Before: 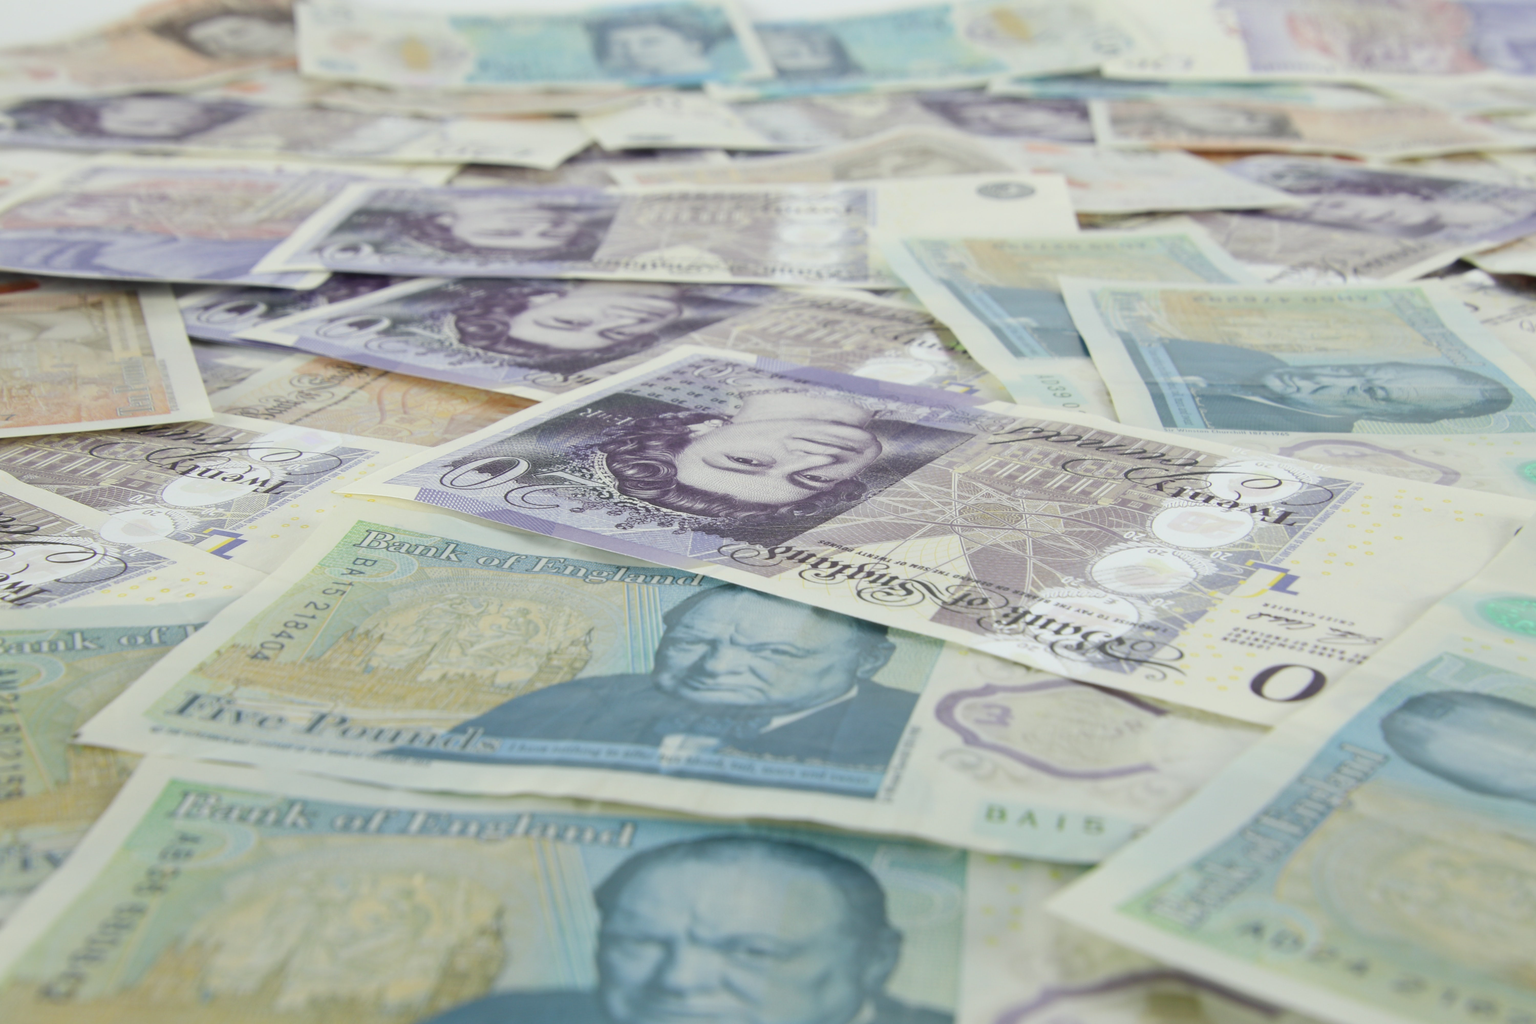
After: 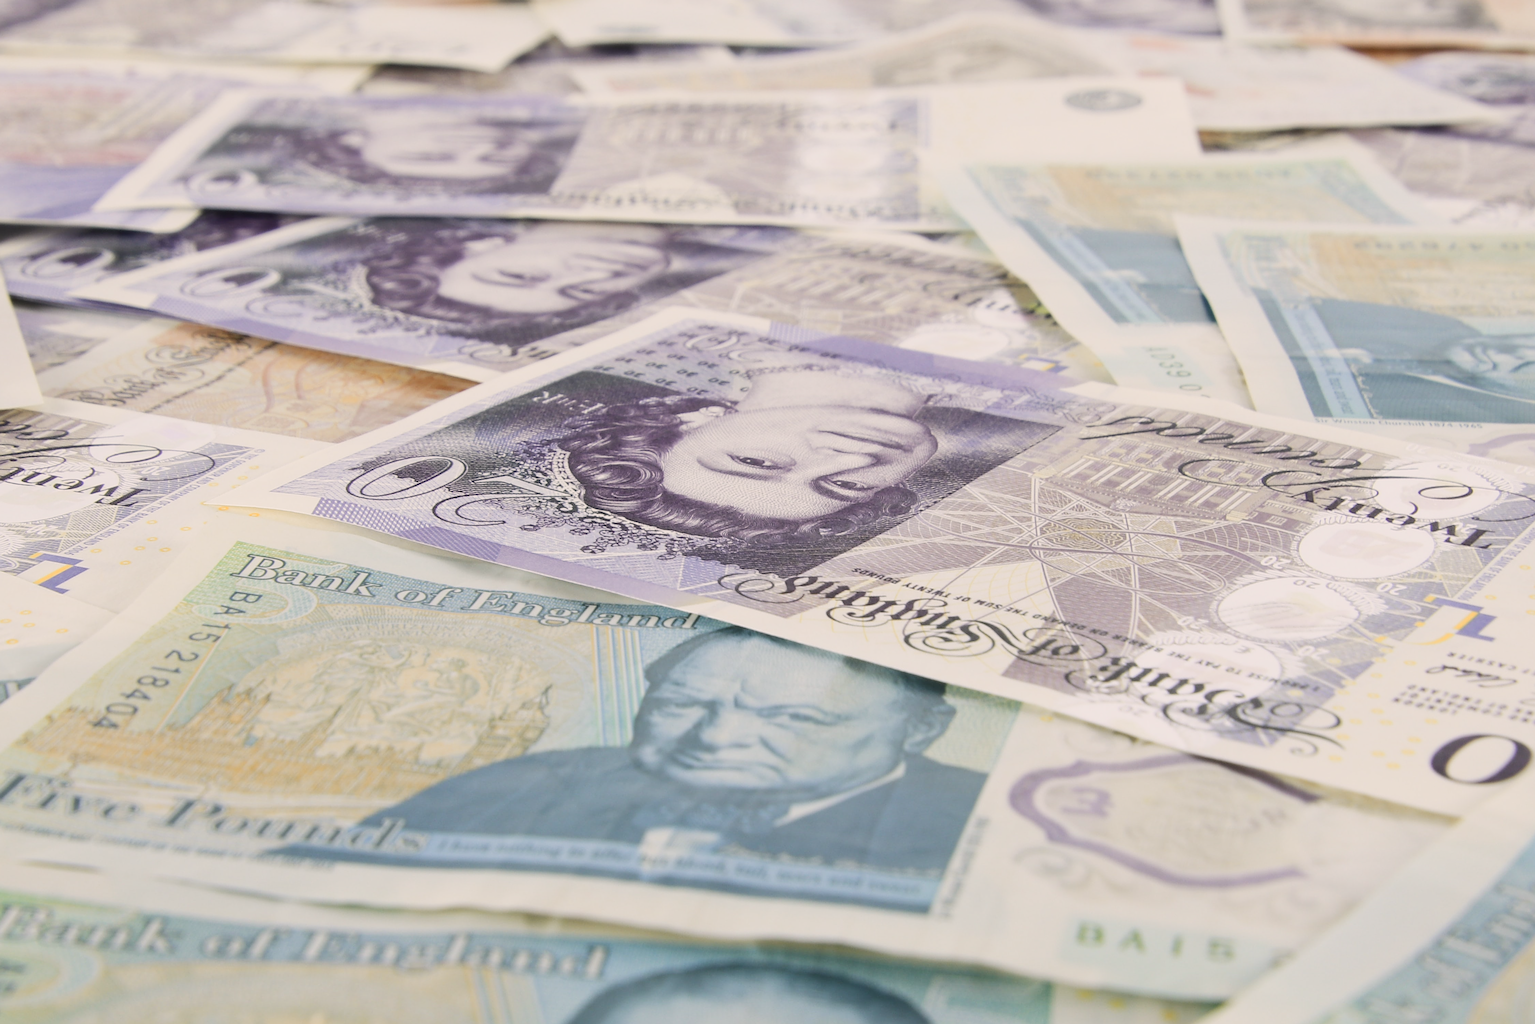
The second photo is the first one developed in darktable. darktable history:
sigmoid: contrast 1.22, skew 0.65
sharpen: on, module defaults
white balance: red 0.988, blue 1.017
color zones: curves: ch2 [(0, 0.5) (0.143, 0.5) (0.286, 0.416) (0.429, 0.5) (0.571, 0.5) (0.714, 0.5) (0.857, 0.5) (1, 0.5)]
tone equalizer: -8 EV -0.417 EV, -7 EV -0.389 EV, -6 EV -0.333 EV, -5 EV -0.222 EV, -3 EV 0.222 EV, -2 EV 0.333 EV, -1 EV 0.389 EV, +0 EV 0.417 EV, edges refinement/feathering 500, mask exposure compensation -1.57 EV, preserve details no
crop and rotate: left 11.831%, top 11.346%, right 13.429%, bottom 13.899%
color correction: highlights a* 5.81, highlights b* 4.84
